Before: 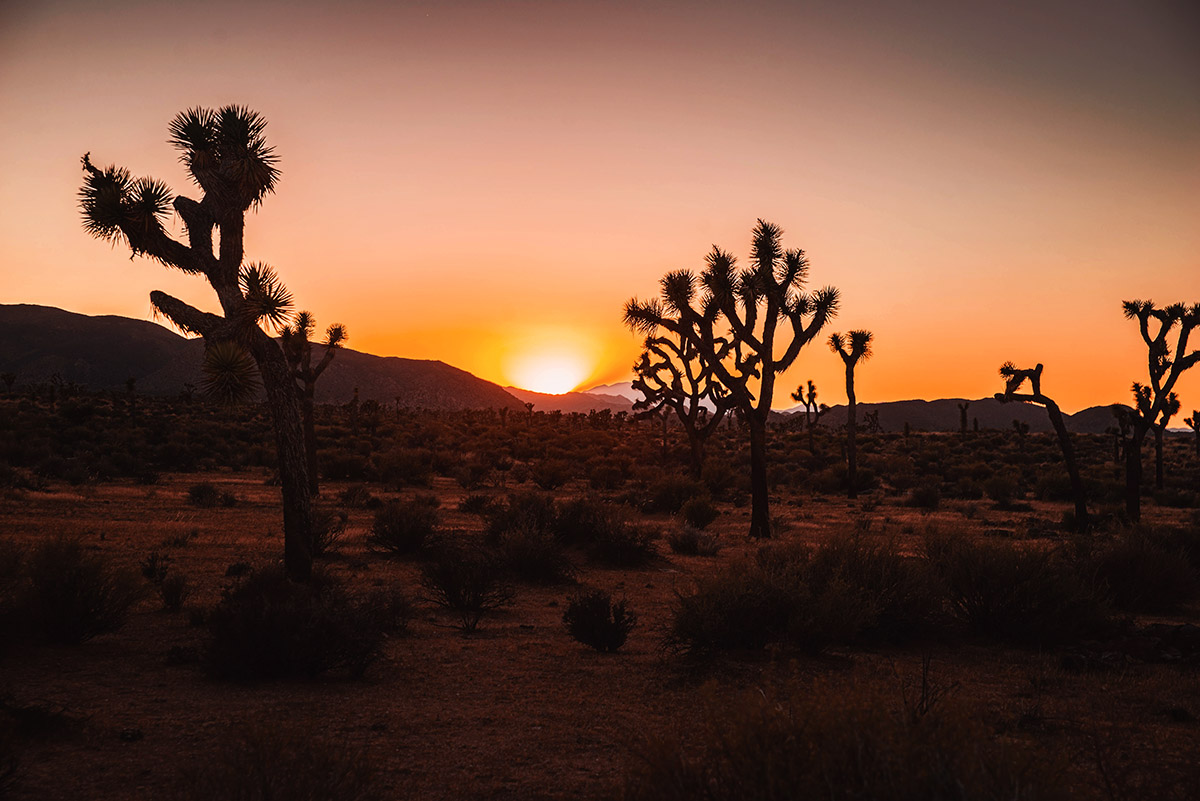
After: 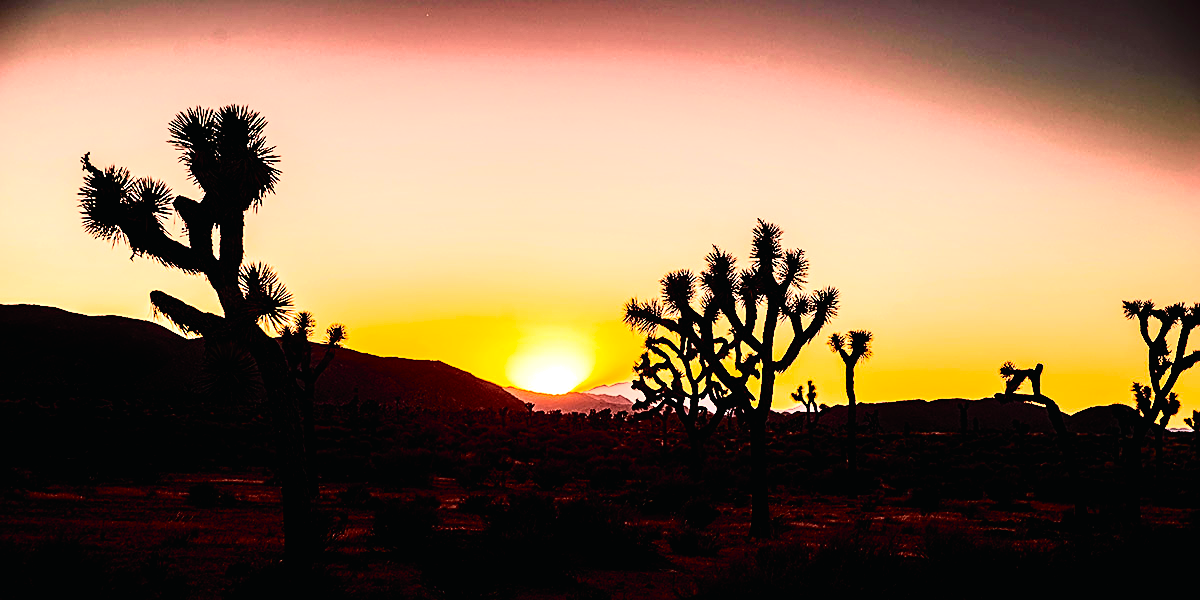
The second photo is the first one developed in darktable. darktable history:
sharpen: on, module defaults
crop: bottom 24.987%
velvia: on, module defaults
tone curve: curves: ch0 [(0, 0.009) (0.105, 0.08) (0.195, 0.18) (0.283, 0.316) (0.384, 0.434) (0.485, 0.531) (0.638, 0.69) (0.81, 0.872) (1, 0.977)]; ch1 [(0, 0) (0.161, 0.092) (0.35, 0.33) (0.379, 0.401) (0.456, 0.469) (0.502, 0.5) (0.525, 0.514) (0.586, 0.617) (0.635, 0.655) (1, 1)]; ch2 [(0, 0) (0.371, 0.362) (0.437, 0.437) (0.48, 0.49) (0.53, 0.515) (0.56, 0.571) (0.622, 0.606) (1, 1)], color space Lab, independent channels, preserve colors none
tone equalizer: -8 EV -0.781 EV, -7 EV -0.731 EV, -6 EV -0.603 EV, -5 EV -0.396 EV, -3 EV 0.385 EV, -2 EV 0.6 EV, -1 EV 0.692 EV, +0 EV 0.747 EV, edges refinement/feathering 500, mask exposure compensation -1.57 EV, preserve details no
exposure: black level correction 0.011, compensate exposure bias true, compensate highlight preservation false
contrast brightness saturation: contrast 0.24, brightness 0.088
color balance rgb: linear chroma grading › global chroma 15.438%, perceptual saturation grading › global saturation 0.088%, global vibrance 9.757%, contrast 14.45%, saturation formula JzAzBz (2021)
